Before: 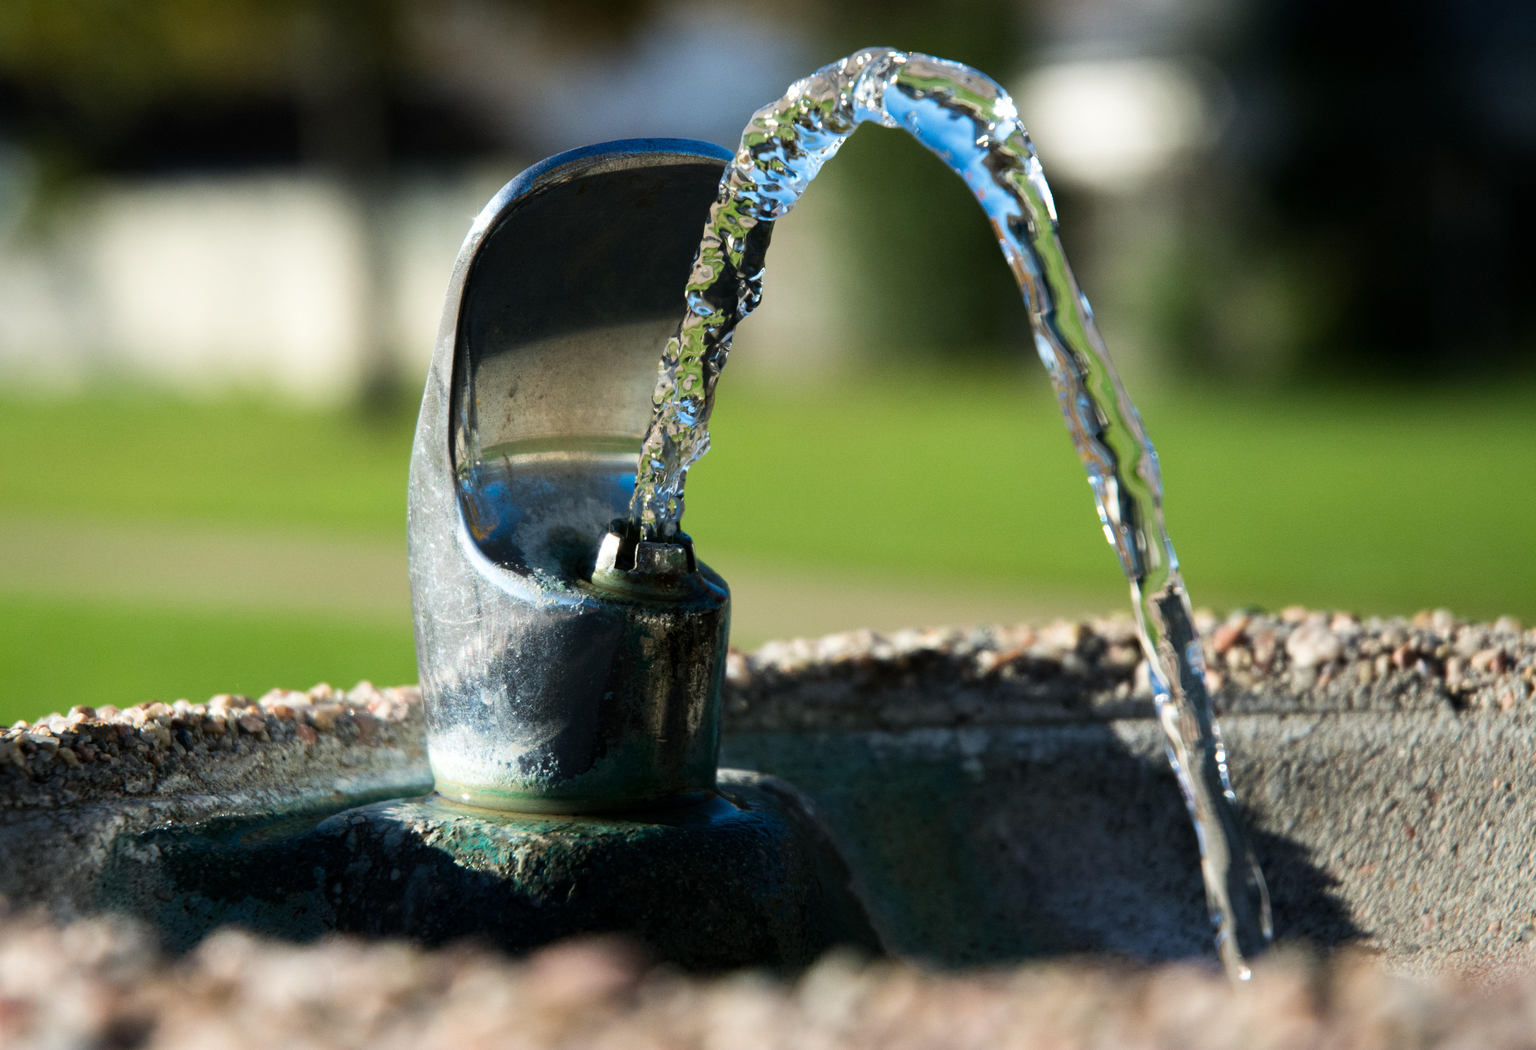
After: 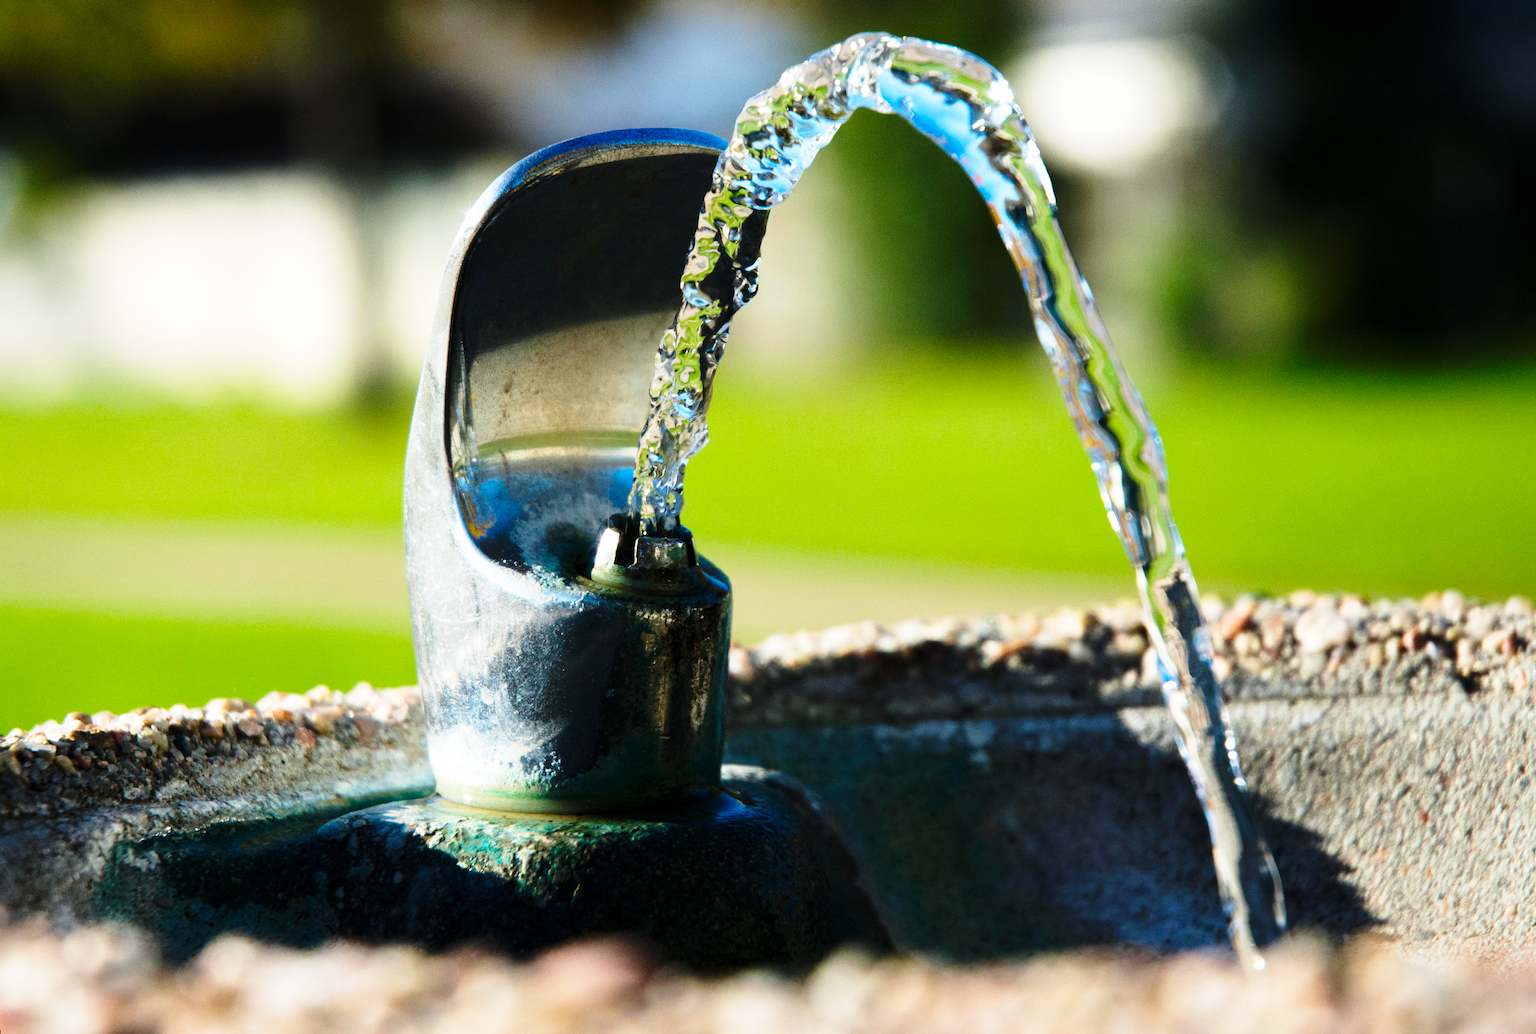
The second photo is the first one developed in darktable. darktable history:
color balance: output saturation 110%
base curve: curves: ch0 [(0, 0) (0.028, 0.03) (0.121, 0.232) (0.46, 0.748) (0.859, 0.968) (1, 1)], preserve colors none
color contrast: green-magenta contrast 1.1, blue-yellow contrast 1.1, unbound 0
rotate and perspective: rotation -1°, crop left 0.011, crop right 0.989, crop top 0.025, crop bottom 0.975
